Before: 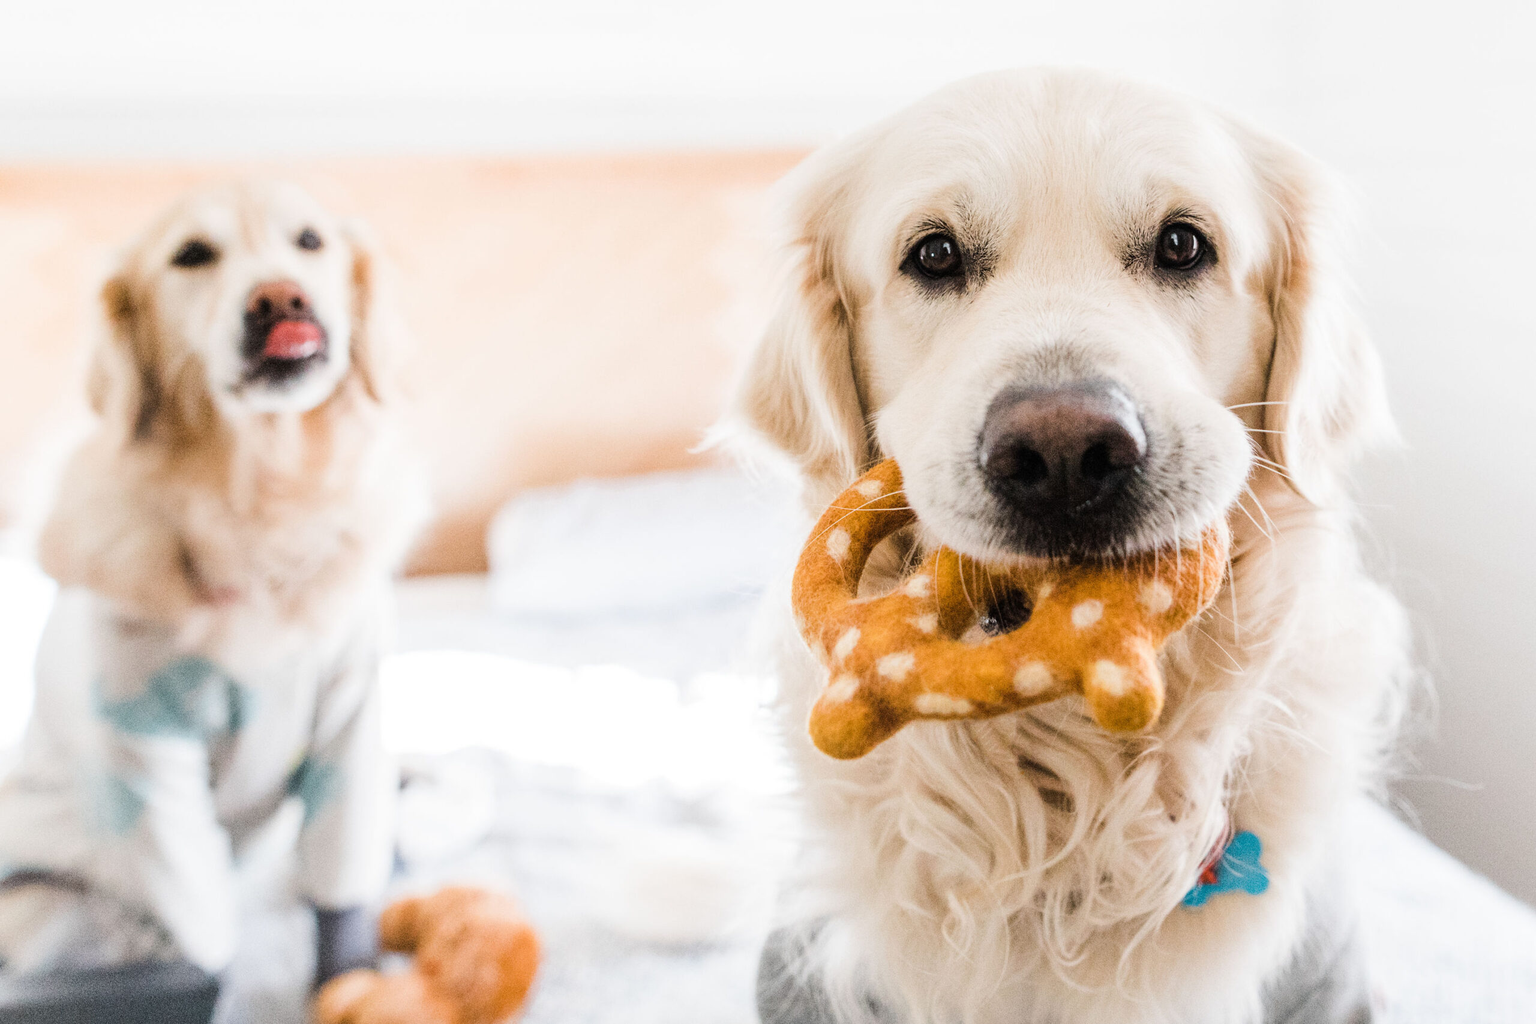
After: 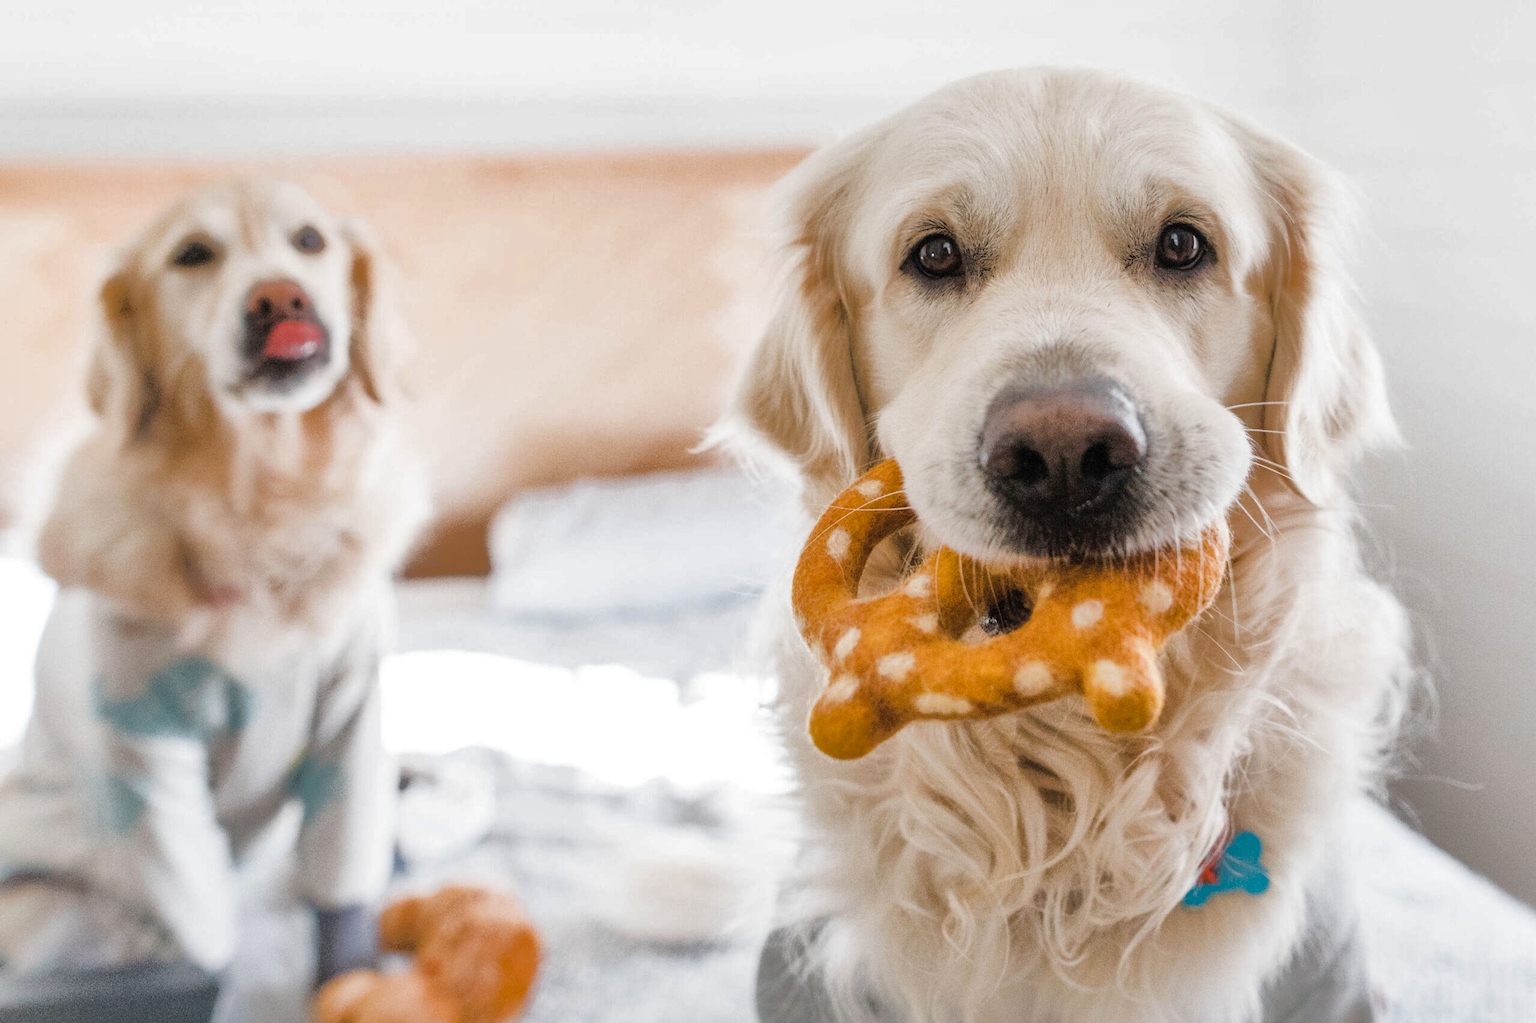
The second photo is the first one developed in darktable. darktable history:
shadows and highlights: highlights -60
